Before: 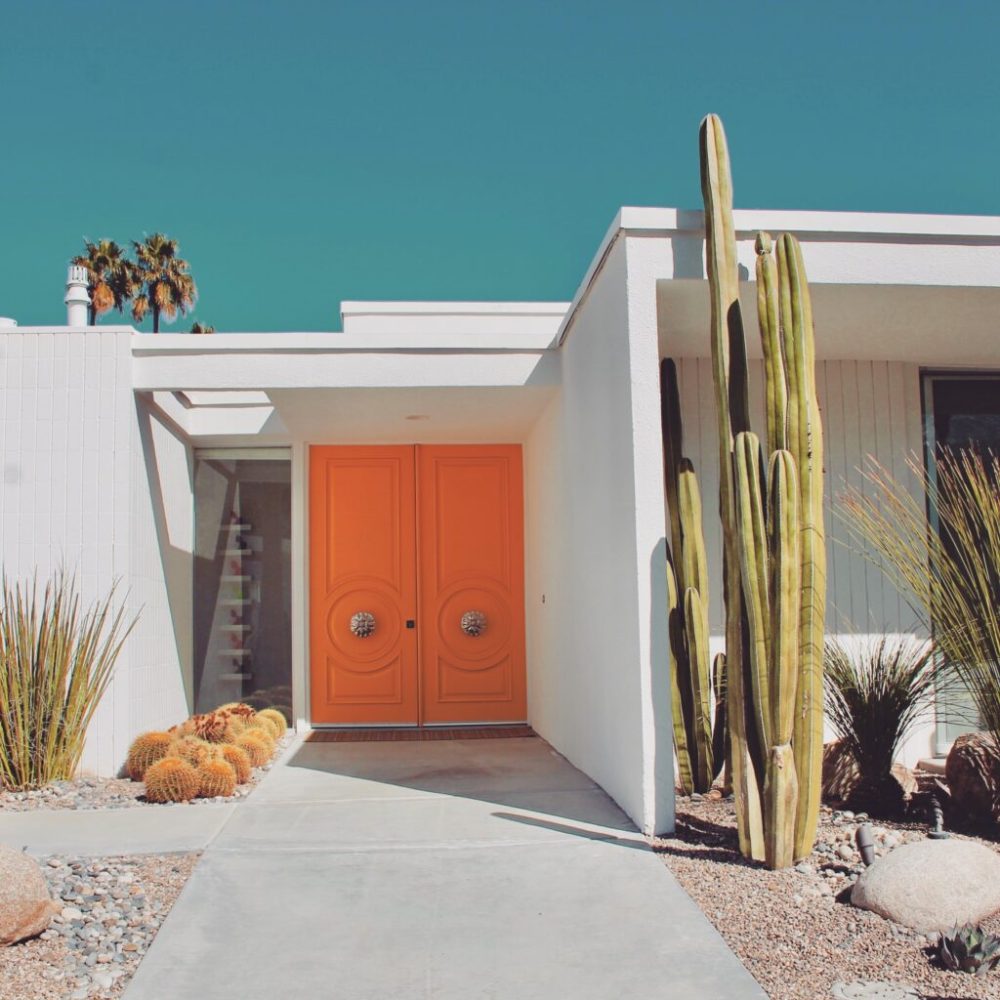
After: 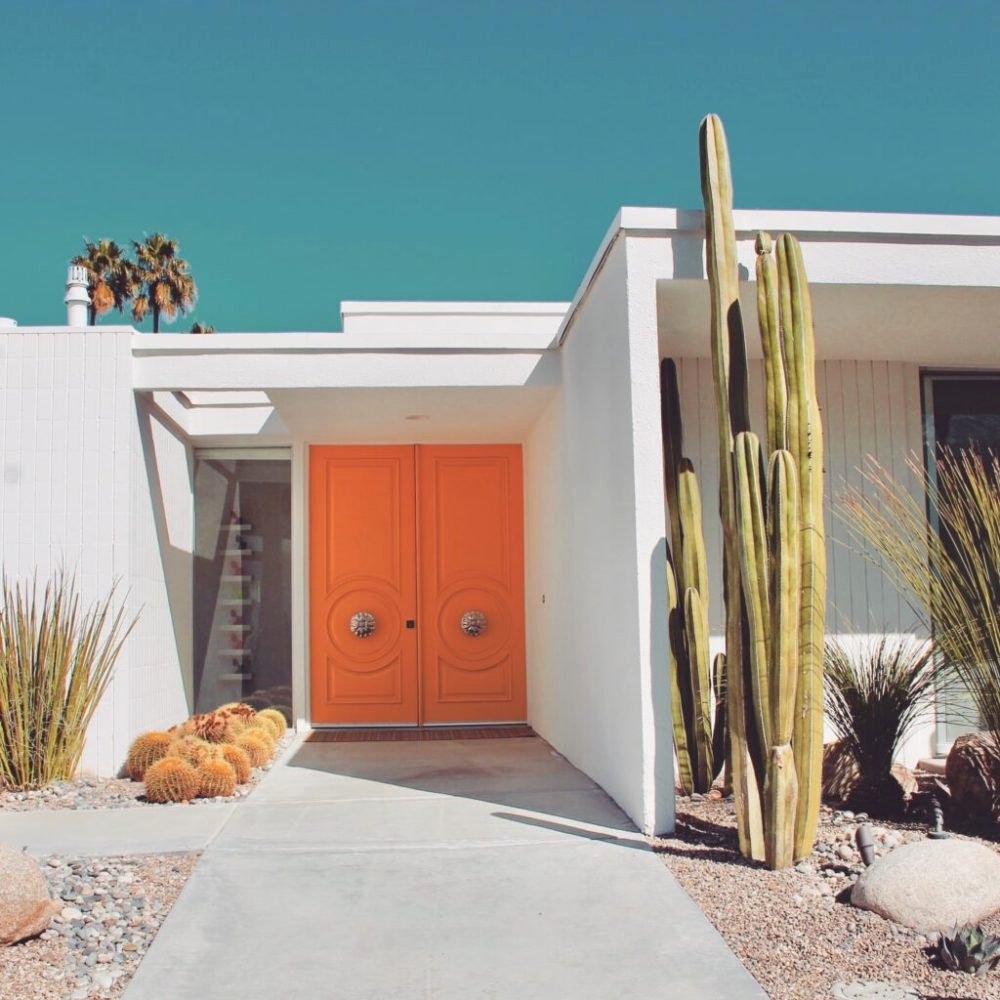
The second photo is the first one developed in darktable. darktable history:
exposure: exposure 0.178 EV, compensate highlight preservation false
